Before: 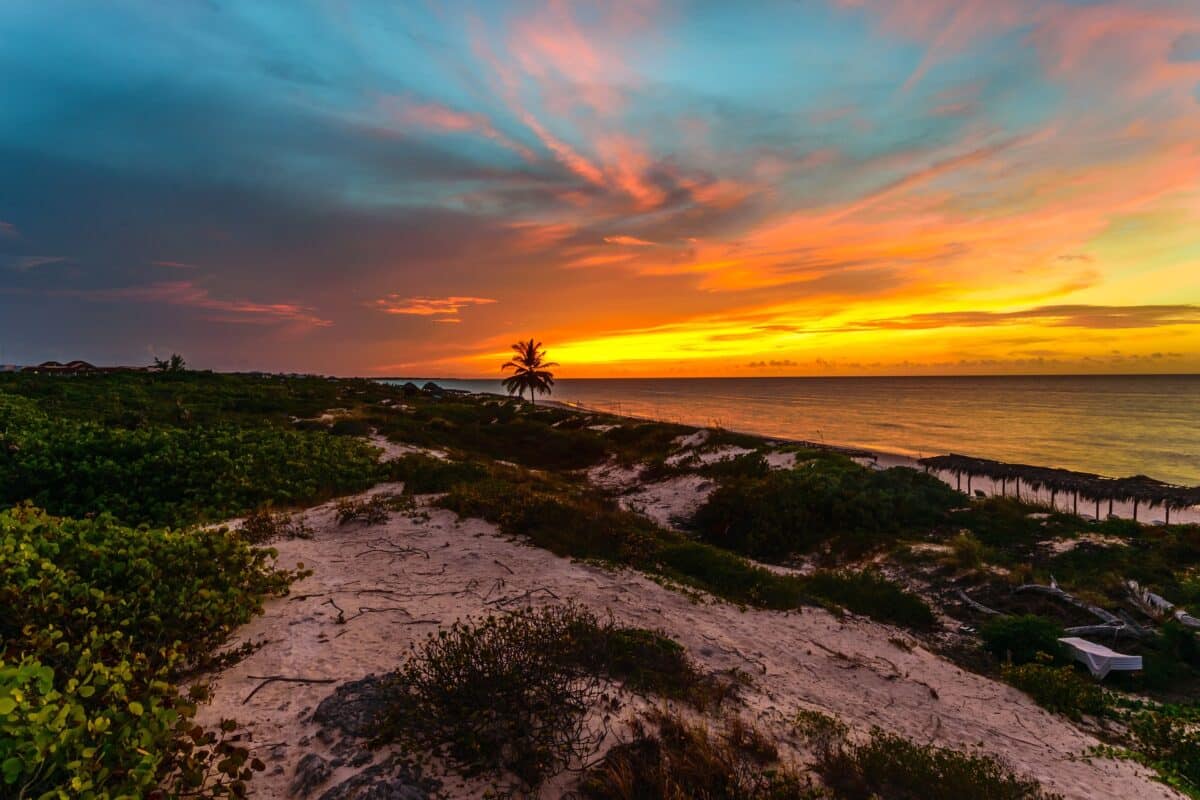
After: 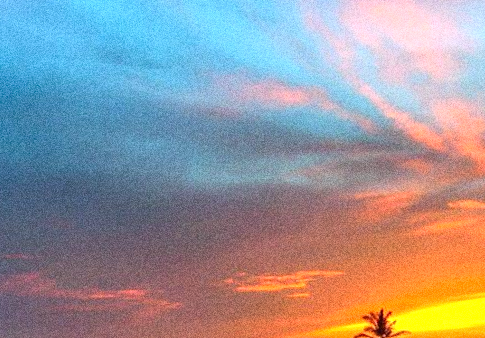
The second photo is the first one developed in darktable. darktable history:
rotate and perspective: rotation -3.52°, crop left 0.036, crop right 0.964, crop top 0.081, crop bottom 0.919
white balance: red 0.984, blue 1.059
grain: coarseness 14.49 ISO, strength 48.04%, mid-tones bias 35%
exposure: black level correction 0, exposure 0.9 EV, compensate highlight preservation false
crop and rotate: left 10.817%, top 0.062%, right 47.194%, bottom 53.626%
